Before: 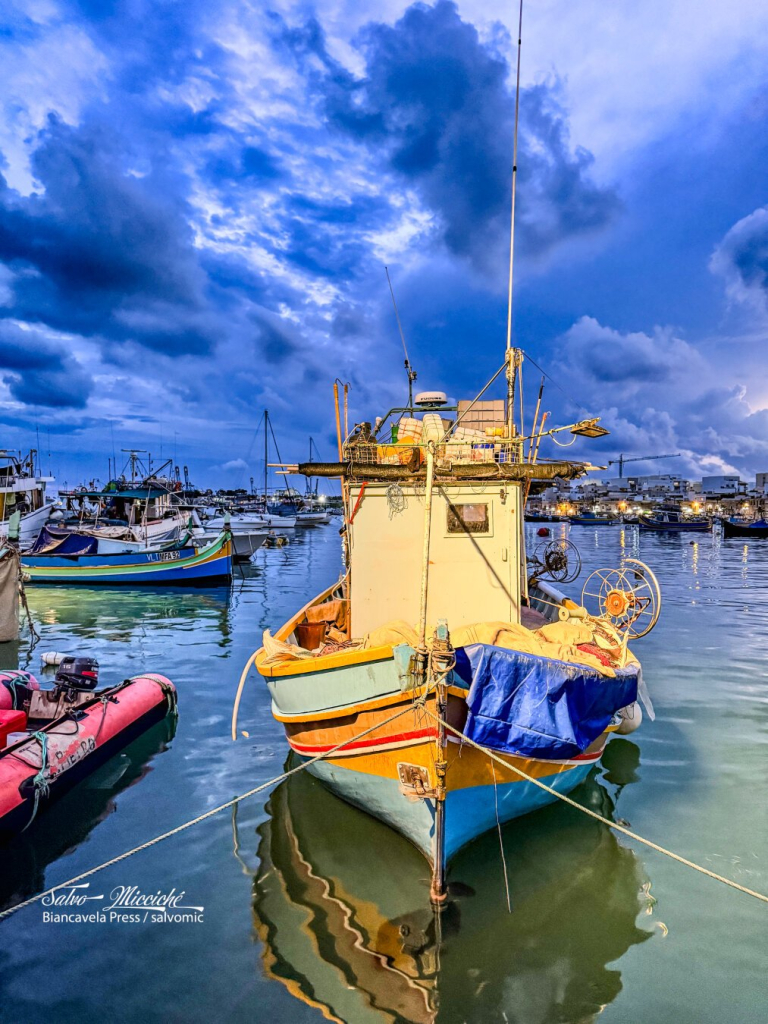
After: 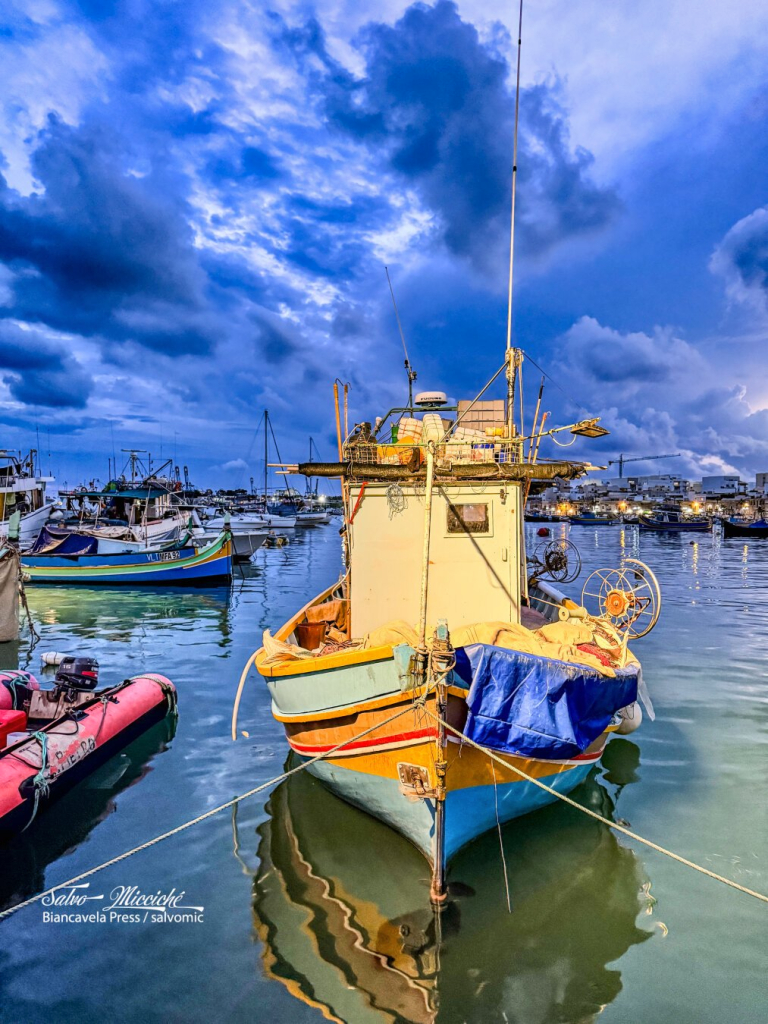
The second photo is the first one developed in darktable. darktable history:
shadows and highlights: shadows 48.64, highlights -40.73, soften with gaussian
